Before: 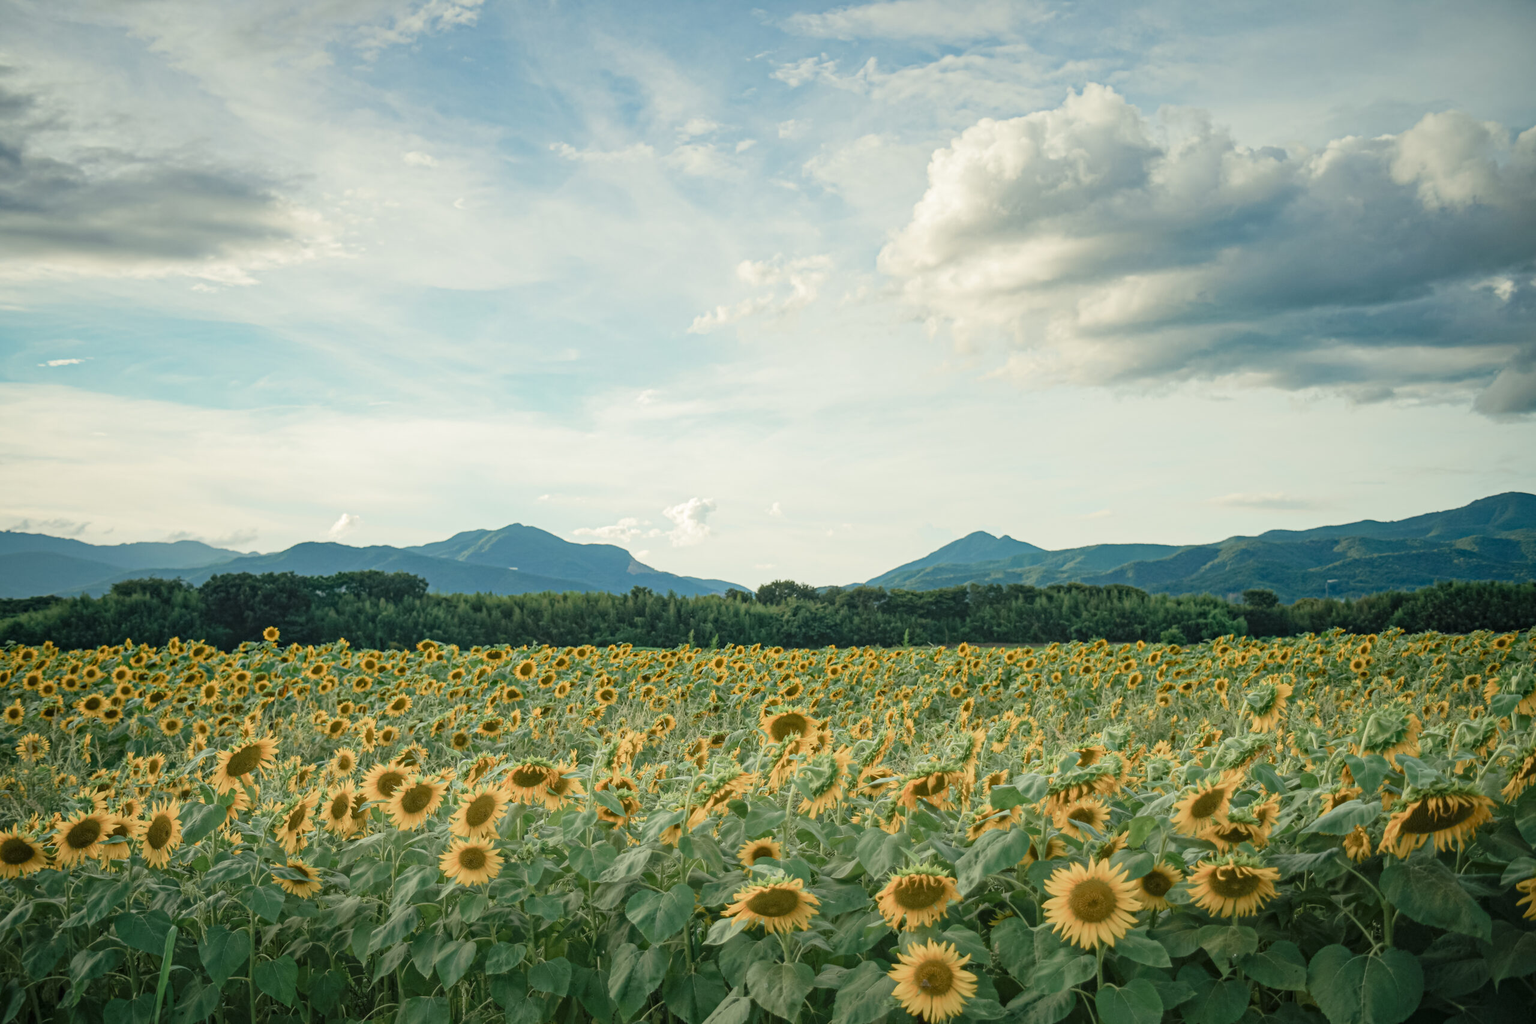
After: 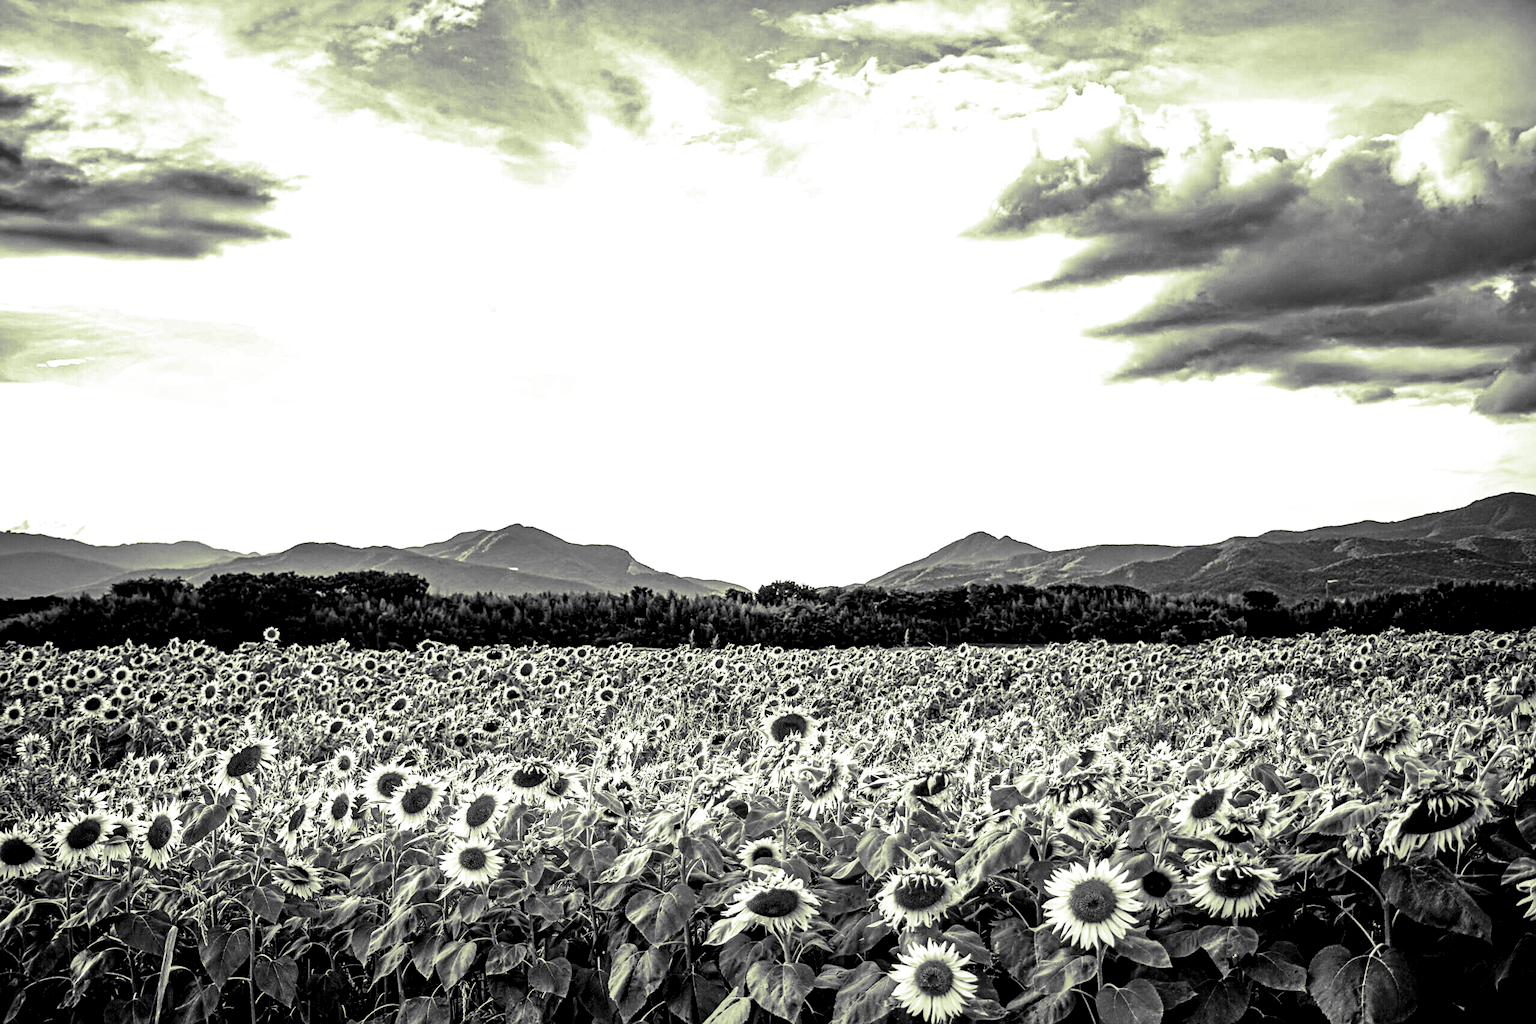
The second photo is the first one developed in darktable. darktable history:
filmic rgb: black relative exposure -8.2 EV, white relative exposure 2.2 EV, threshold 3 EV, hardness 7.11, latitude 85.74%, contrast 1.696, highlights saturation mix -4%, shadows ↔ highlights balance -2.69%, color science v5 (2021), contrast in shadows safe, contrast in highlights safe, enable highlight reconstruction true
contrast brightness saturation: contrast 0.01, saturation -0.05
split-toning: shadows › hue 290.82°, shadows › saturation 0.34, highlights › saturation 0.38, balance 0, compress 50%
local contrast: highlights 60%, shadows 60%, detail 160%
shadows and highlights: white point adjustment 0.05, highlights color adjustment 55.9%, soften with gaussian
sharpen: on, module defaults
contrast equalizer: octaves 7, y [[0.6 ×6], [0.55 ×6], [0 ×6], [0 ×6], [0 ×6]], mix 0.15
color zones: curves: ch1 [(0, 0.006) (0.094, 0.285) (0.171, 0.001) (0.429, 0.001) (0.571, 0.003) (0.714, 0.004) (0.857, 0.004) (1, 0.006)]
